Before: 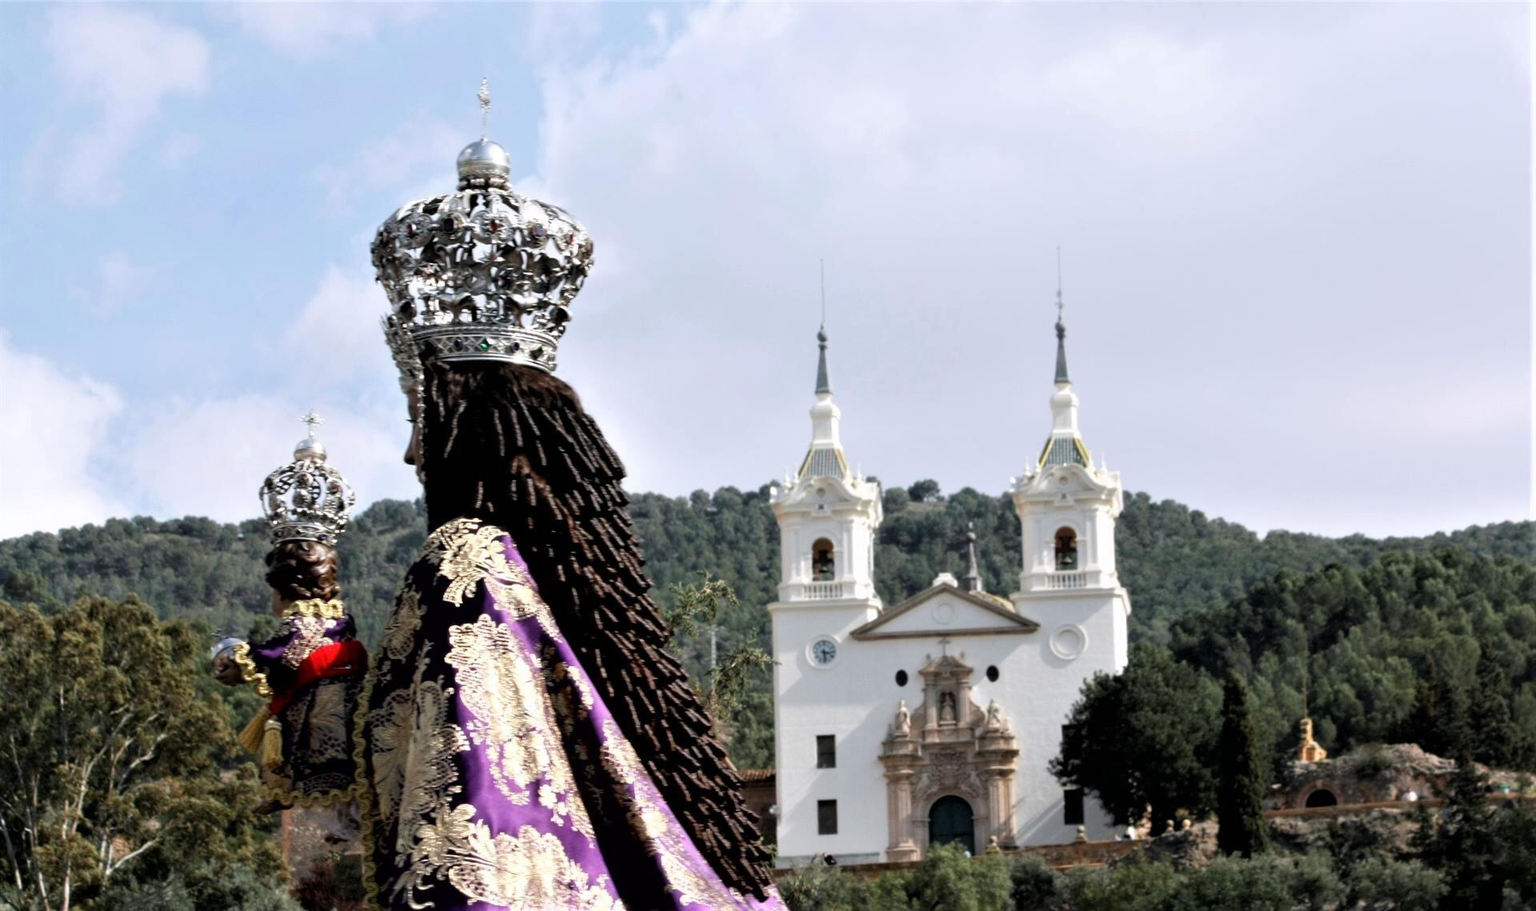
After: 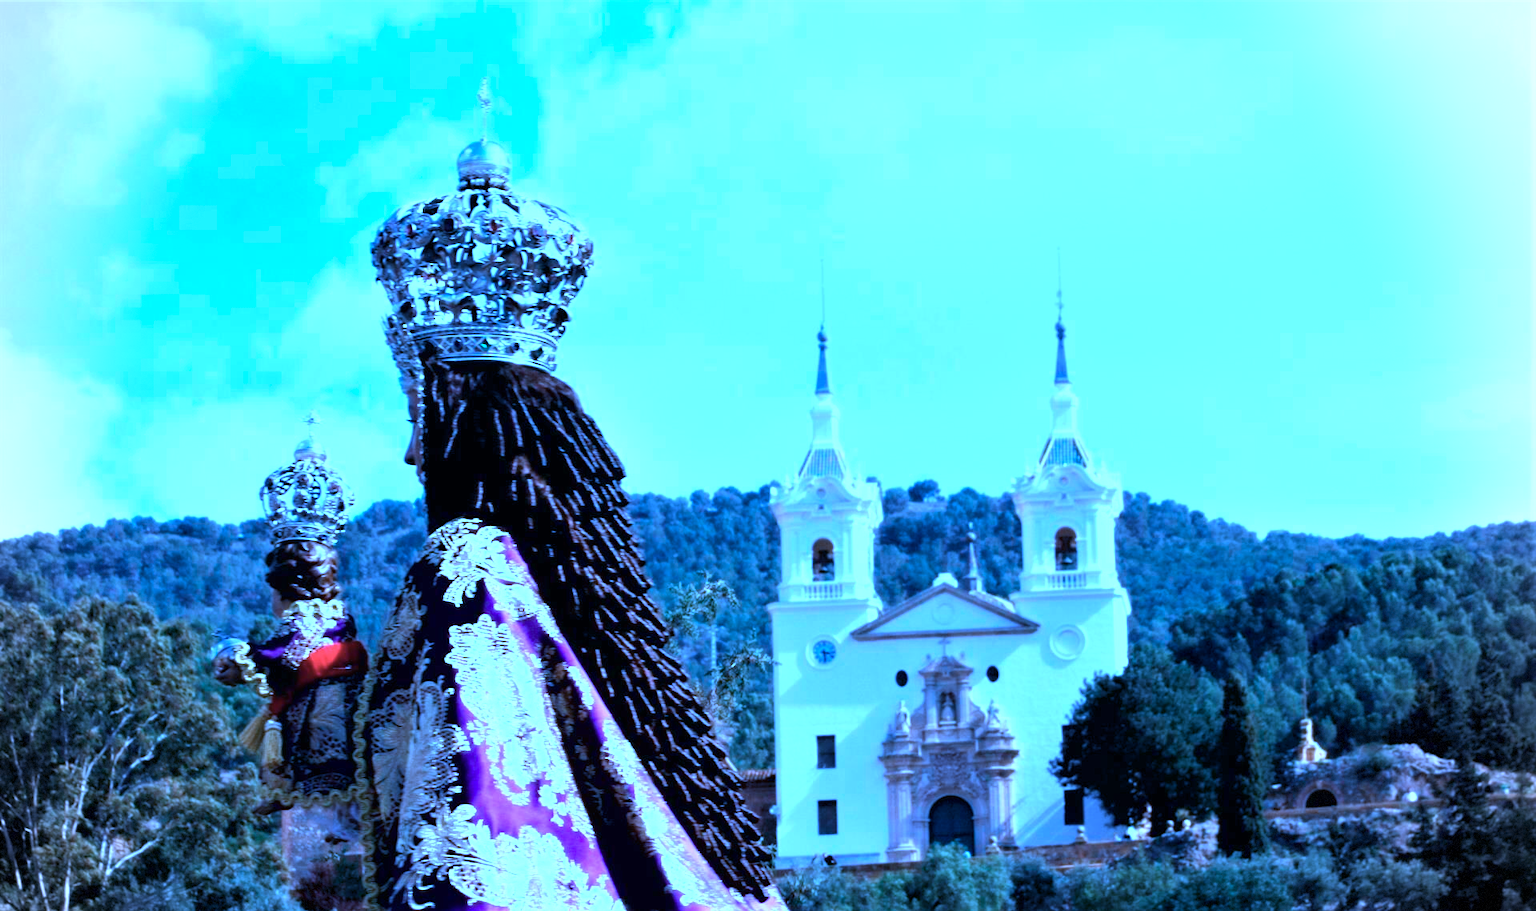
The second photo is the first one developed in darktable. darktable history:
vignetting: dithering 8-bit output
color calibration: illuminant as shot in camera, x 0.483, y 0.43, temperature 2438.2 K
color correction: highlights a* -0.113, highlights b* 0.128
exposure: black level correction 0, exposure 0.698 EV, compensate highlight preservation false
